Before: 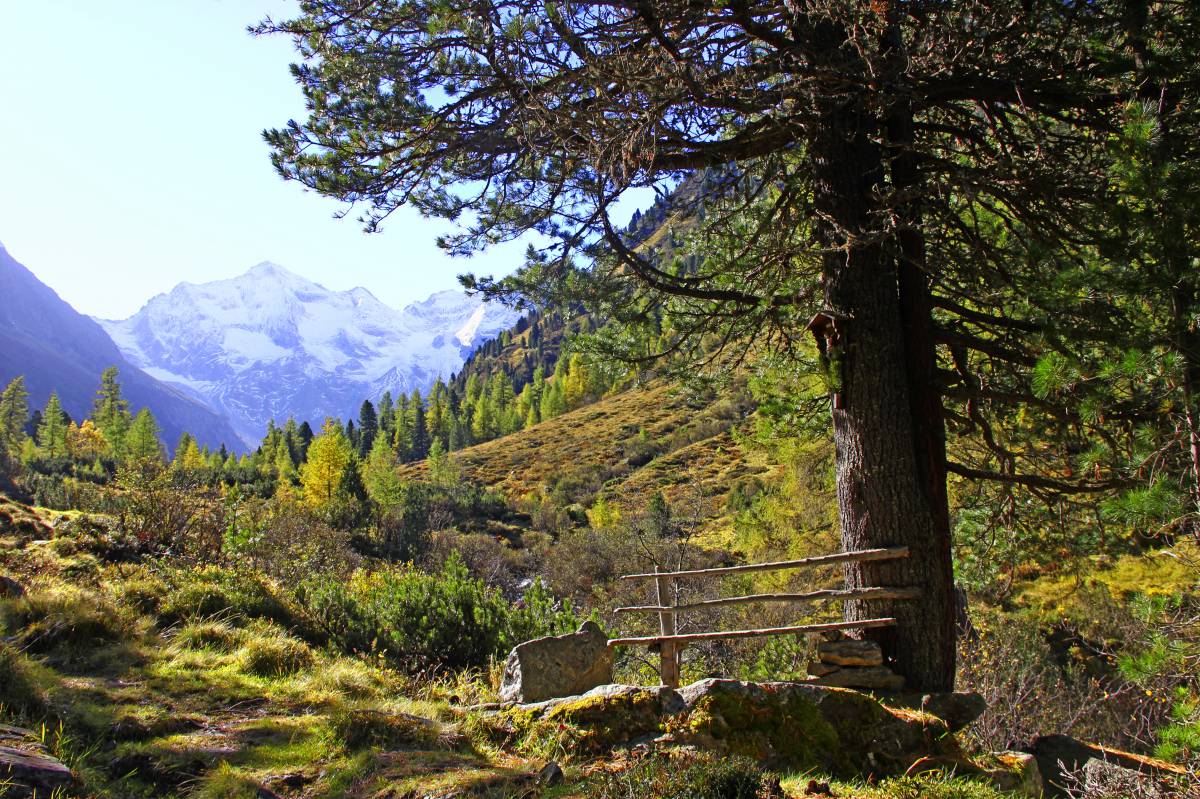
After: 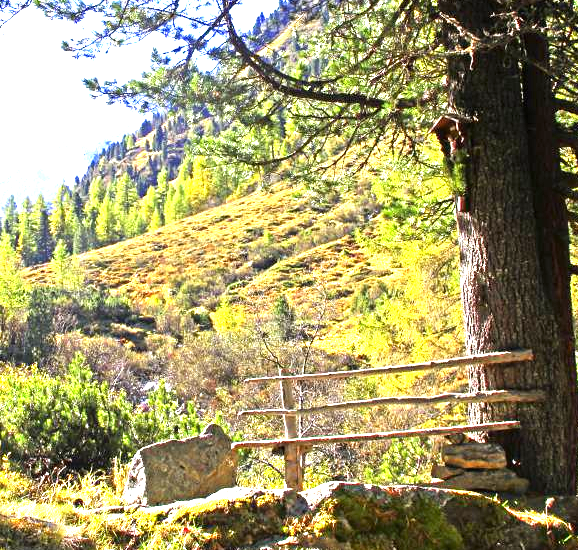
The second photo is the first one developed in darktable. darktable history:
tone equalizer: -8 EV -0.445 EV, -7 EV -0.423 EV, -6 EV -0.363 EV, -5 EV -0.237 EV, -3 EV 0.247 EV, -2 EV 0.343 EV, -1 EV 0.373 EV, +0 EV 0.4 EV
exposure: black level correction 0, exposure 1.669 EV, compensate highlight preservation false
crop: left 31.335%, top 24.714%, right 20.451%, bottom 6.379%
